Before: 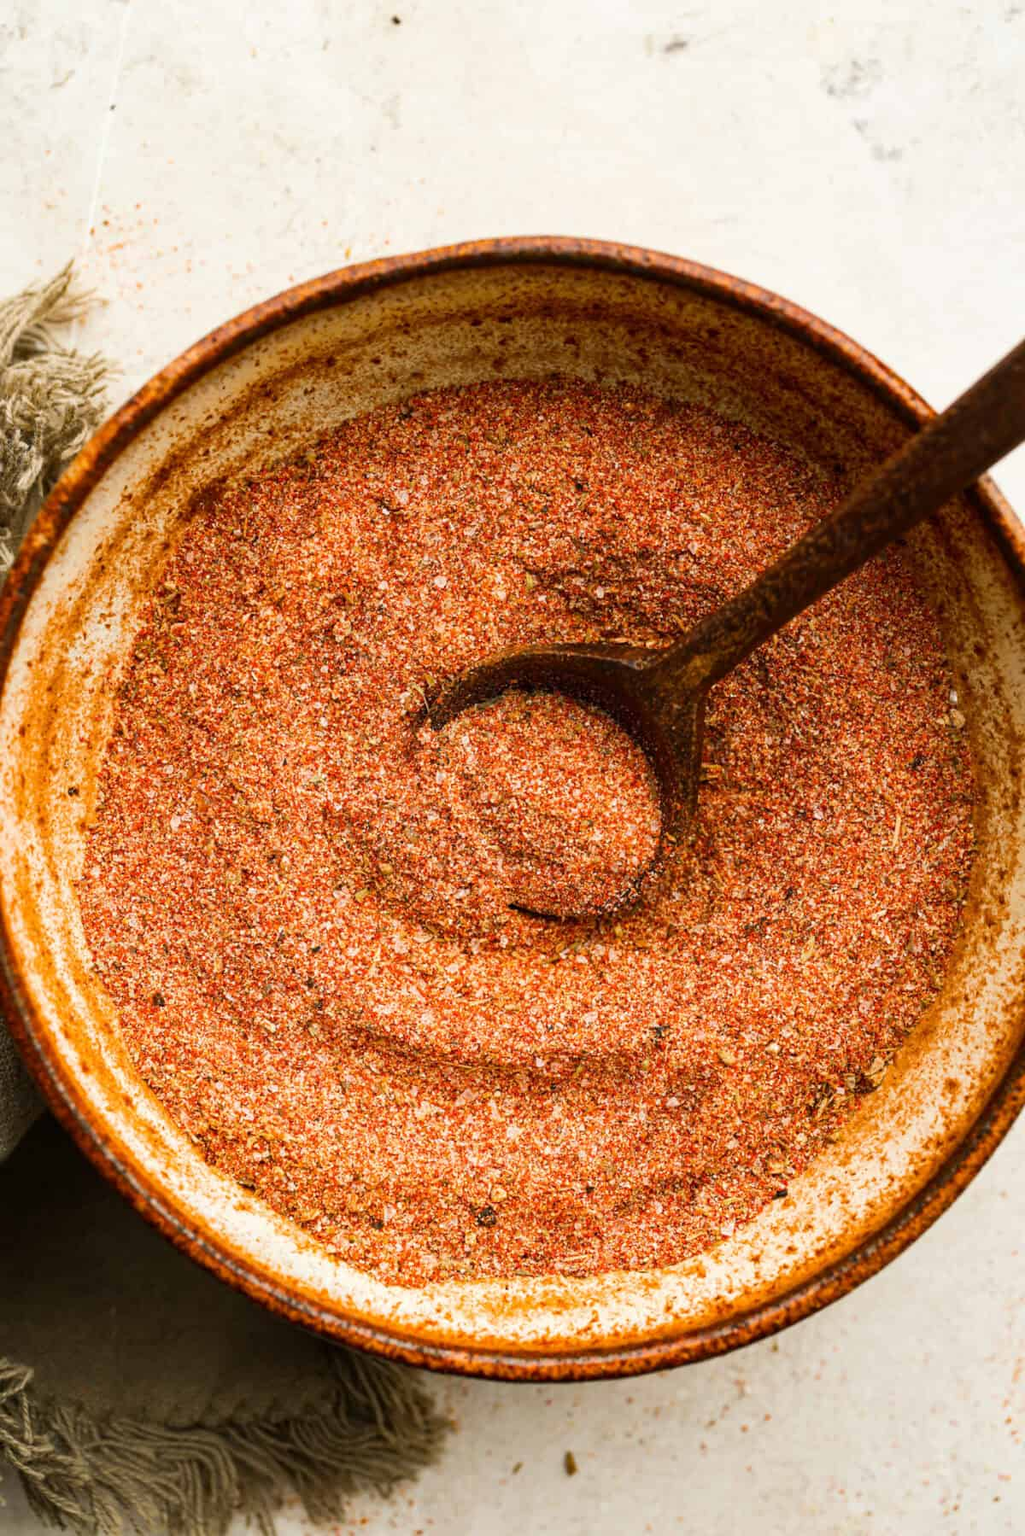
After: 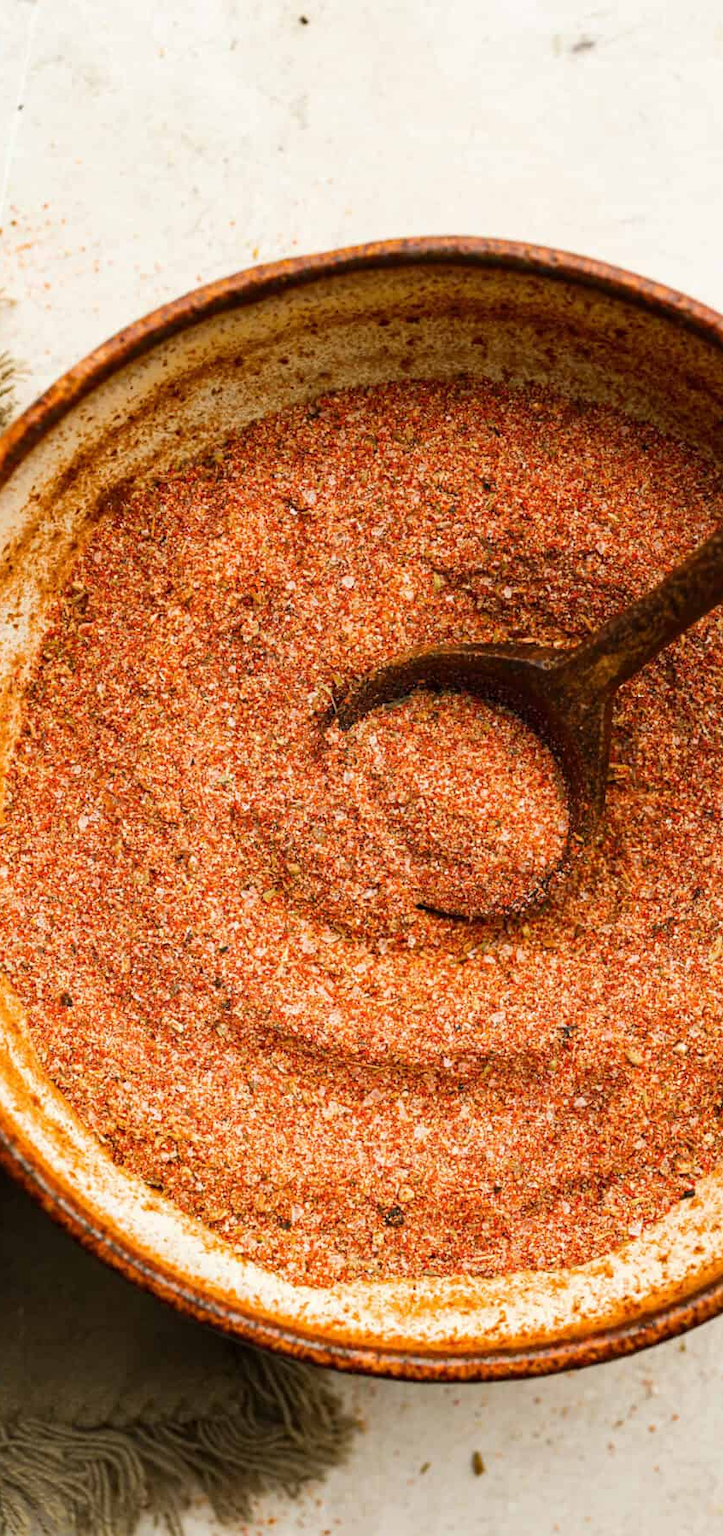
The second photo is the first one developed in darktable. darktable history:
crop and rotate: left 9.013%, right 20.324%
